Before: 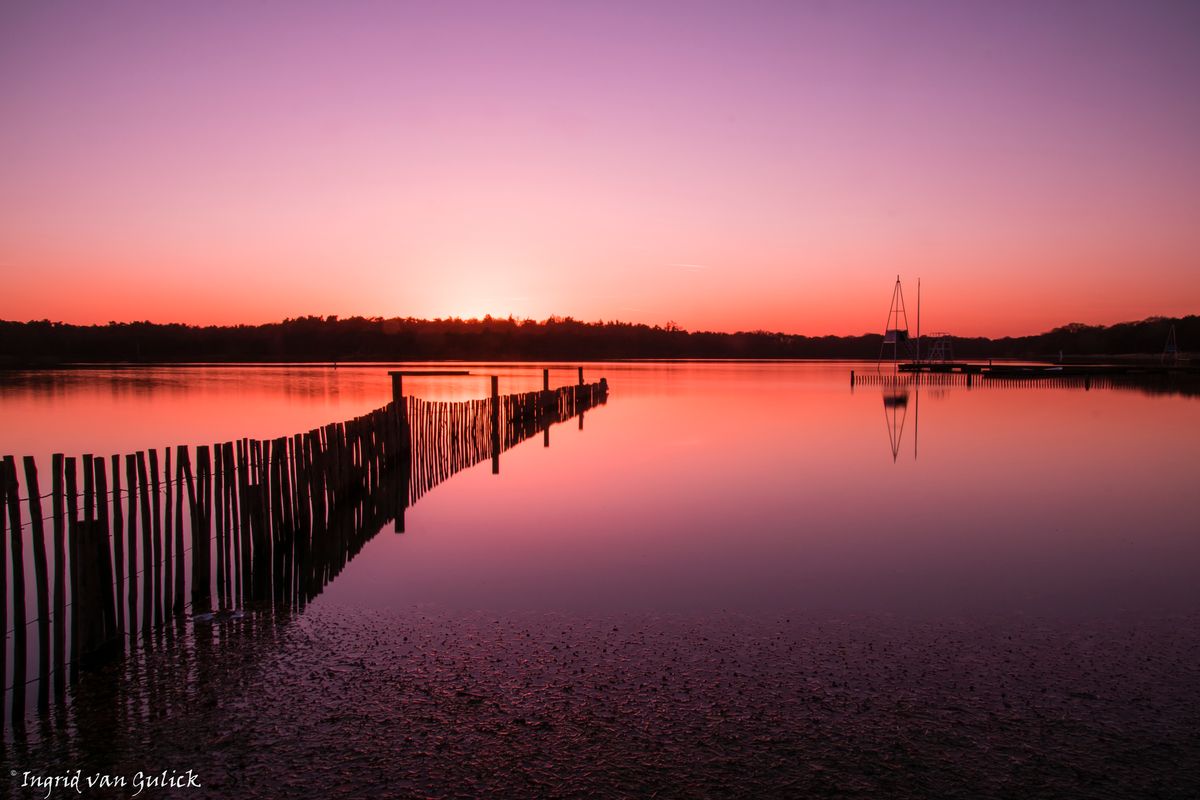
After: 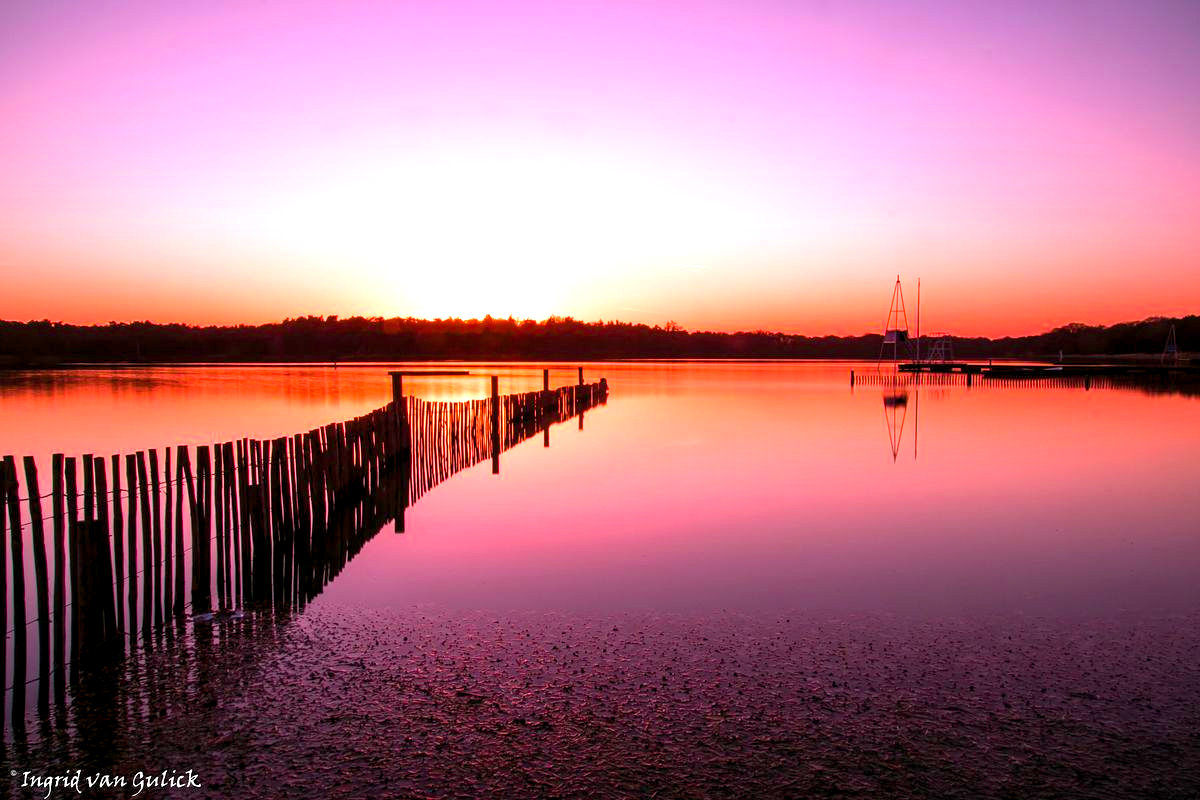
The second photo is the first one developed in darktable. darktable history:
exposure: black level correction 0, exposure 1.2 EV, compensate highlight preservation false
color balance rgb: global offset › luminance -0.489%, perceptual saturation grading › global saturation 19.981%, global vibrance 20%
